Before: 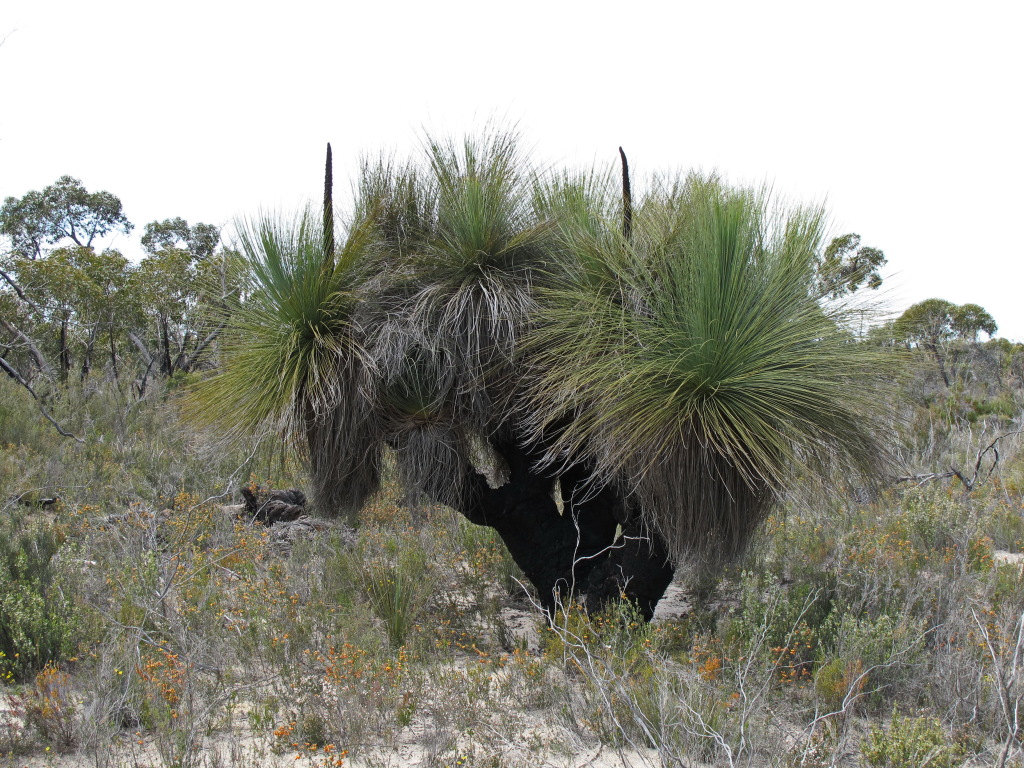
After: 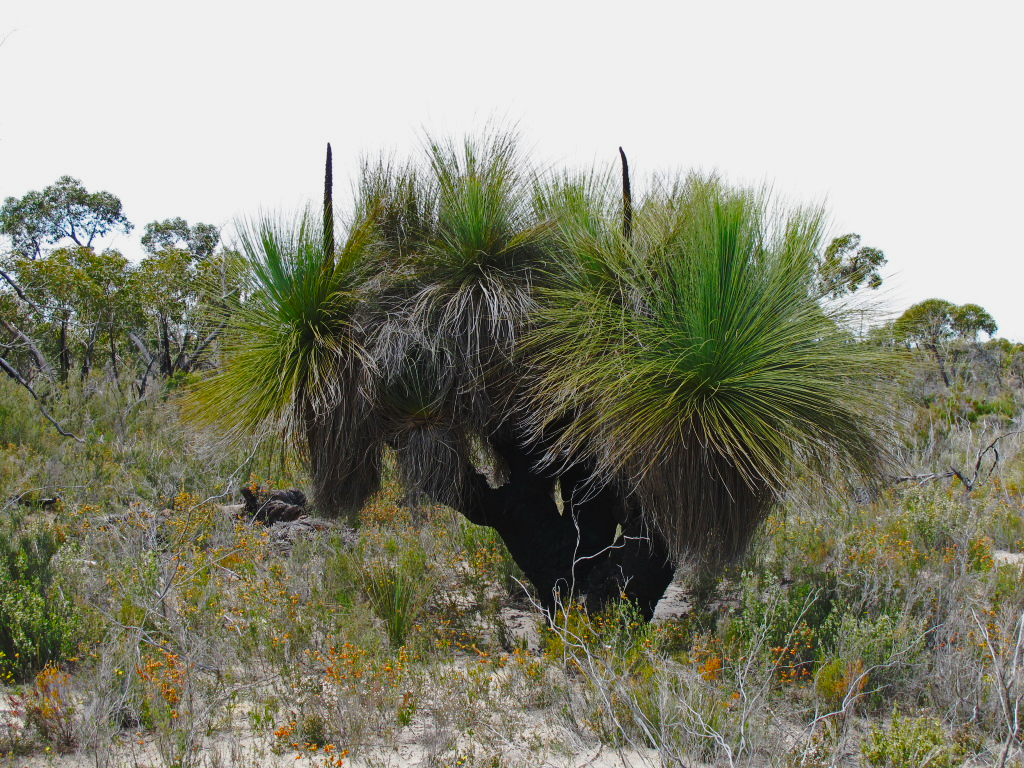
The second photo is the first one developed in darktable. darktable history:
haze removal: compatibility mode true, adaptive false
base curve: curves: ch0 [(0, 0) (0.073, 0.04) (0.157, 0.139) (0.492, 0.492) (0.758, 0.758) (1, 1)], preserve colors none
color balance rgb: perceptual saturation grading › global saturation 20%, perceptual saturation grading › highlights -24.964%, perceptual saturation grading › shadows 49.65%, contrast -9.412%
exposure: black level correction -0.003, exposure 0.039 EV, compensate highlight preservation false
